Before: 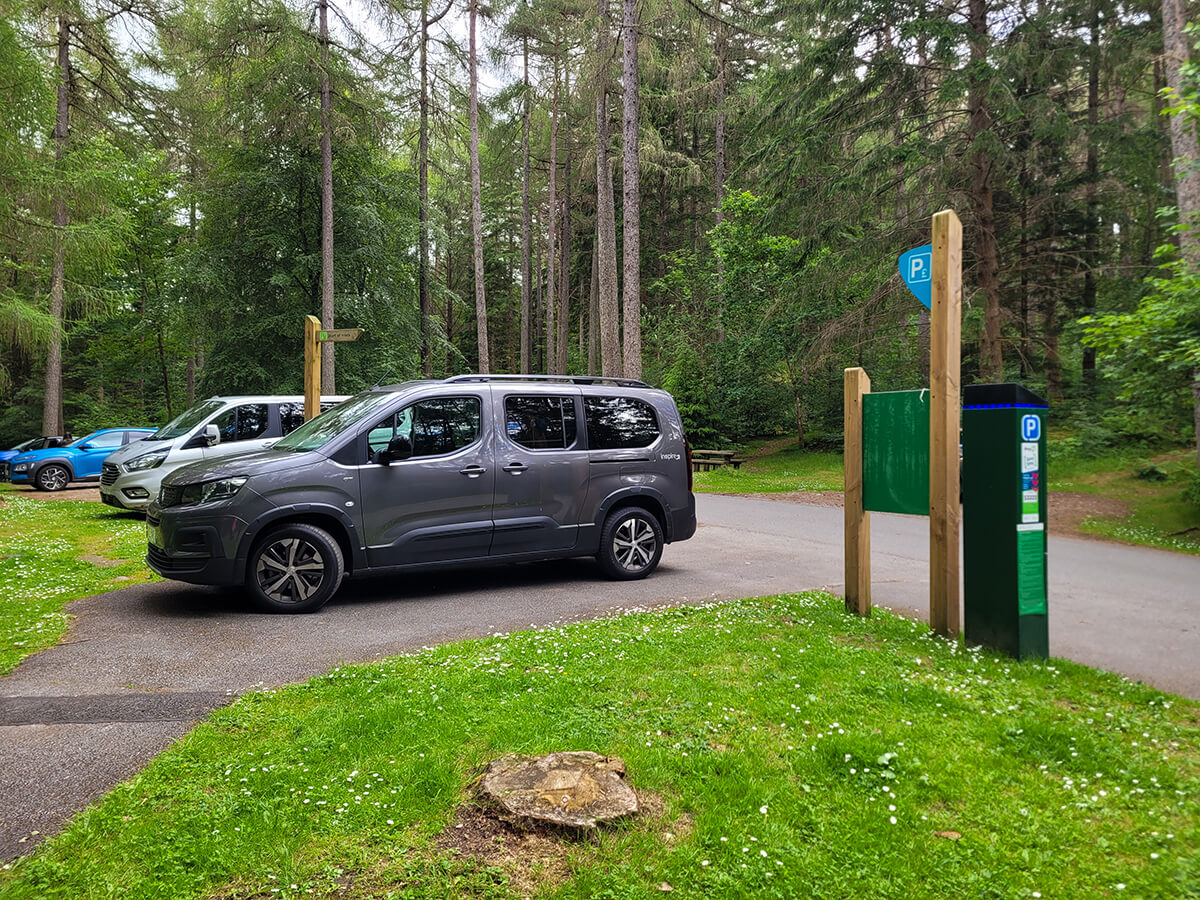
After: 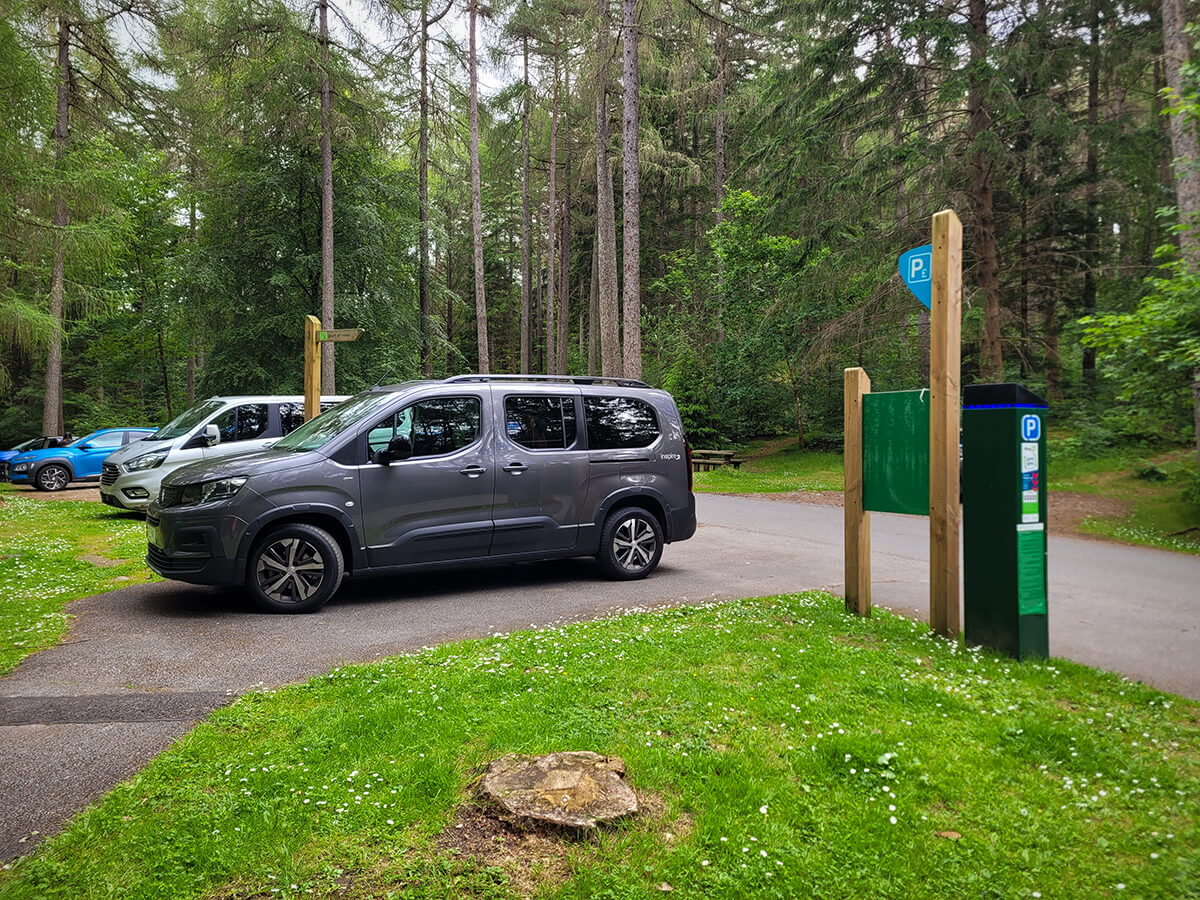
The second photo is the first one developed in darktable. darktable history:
vignetting: fall-off start 84.64%, fall-off radius 80.23%, saturation -0.031, width/height ratio 1.221
